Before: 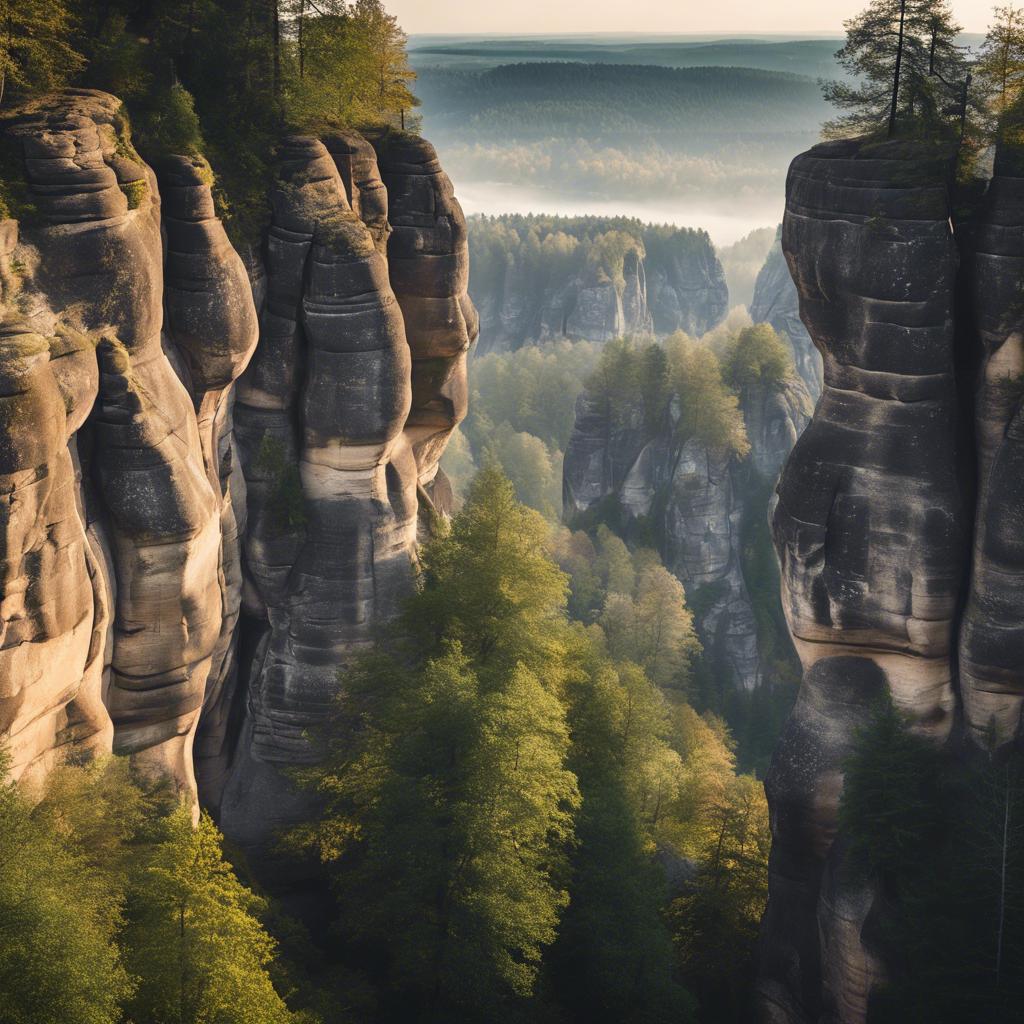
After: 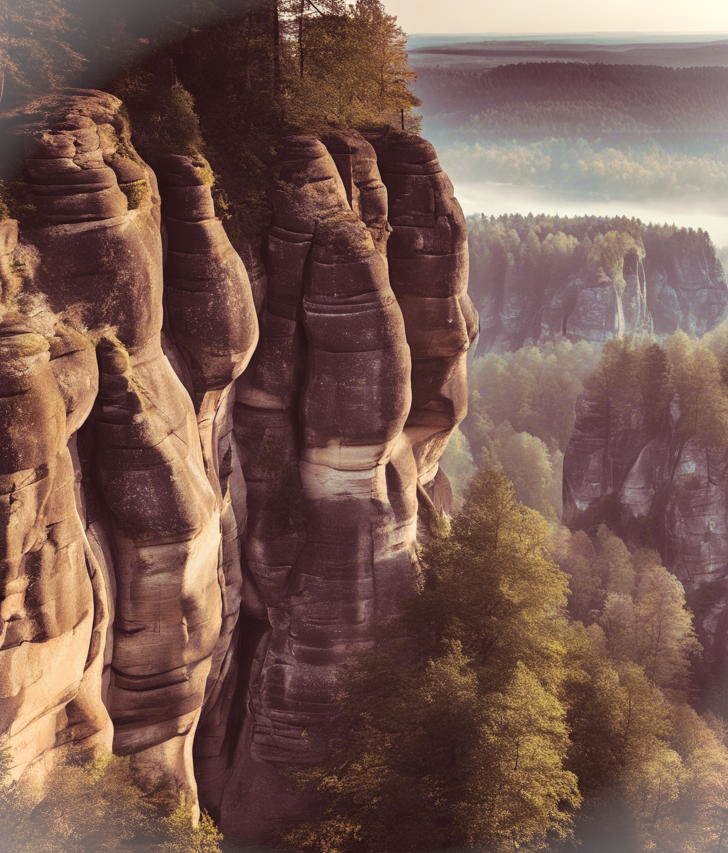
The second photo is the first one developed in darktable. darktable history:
split-toning: on, module defaults
vignetting: fall-off start 100%, brightness 0.3, saturation 0
crop: right 28.885%, bottom 16.626%
